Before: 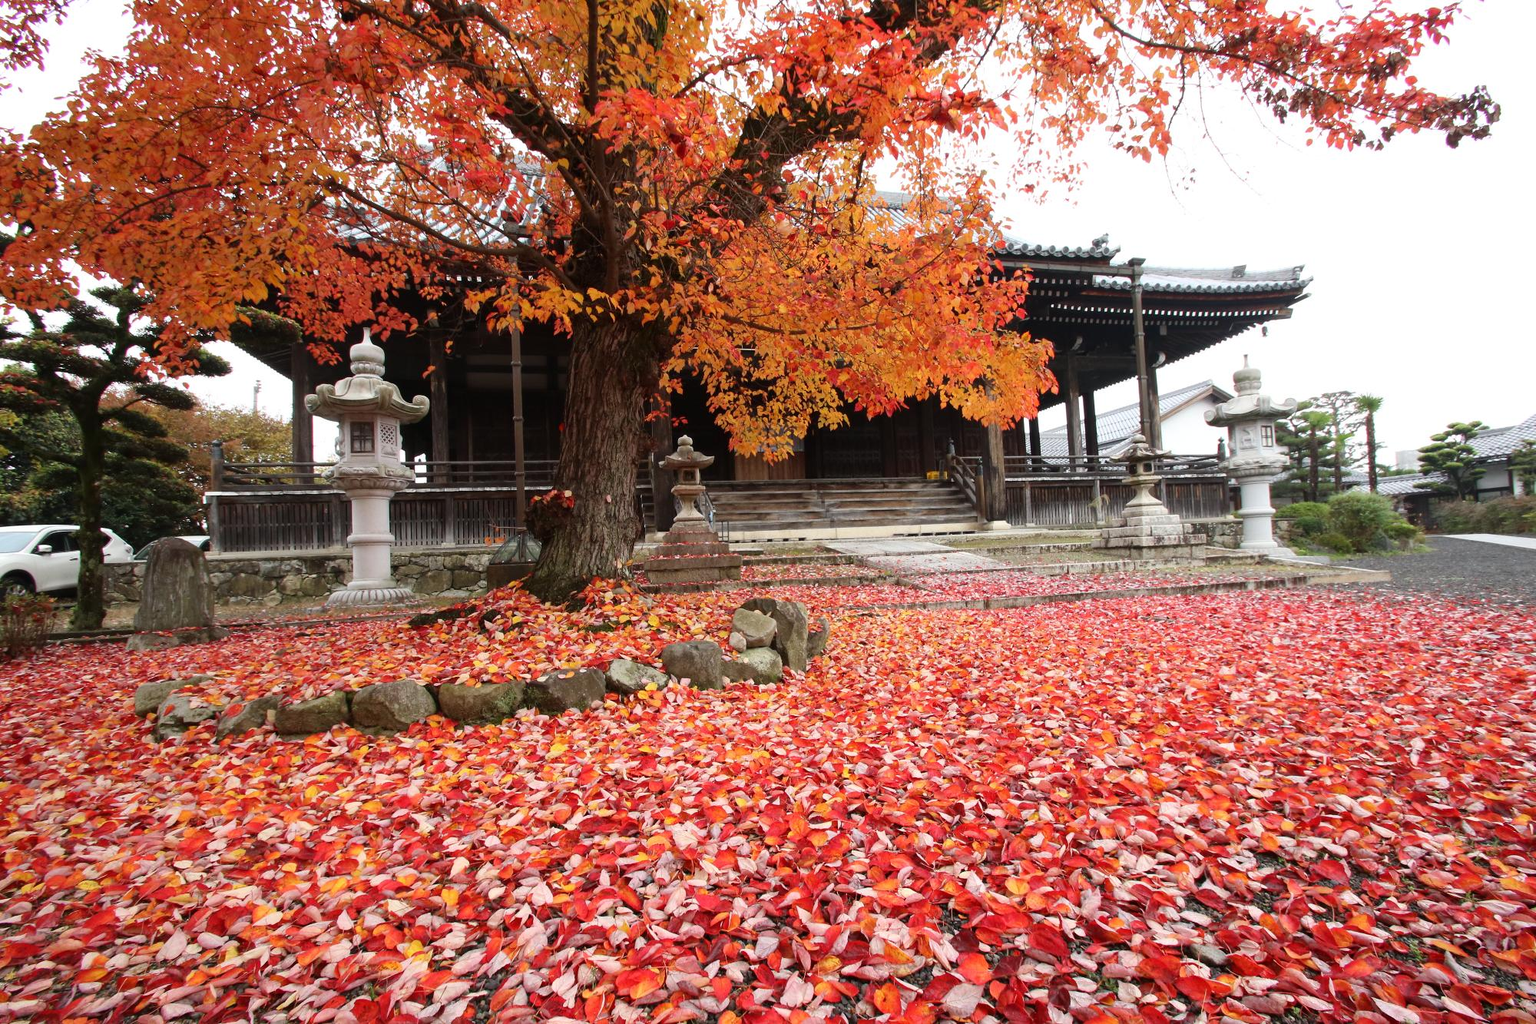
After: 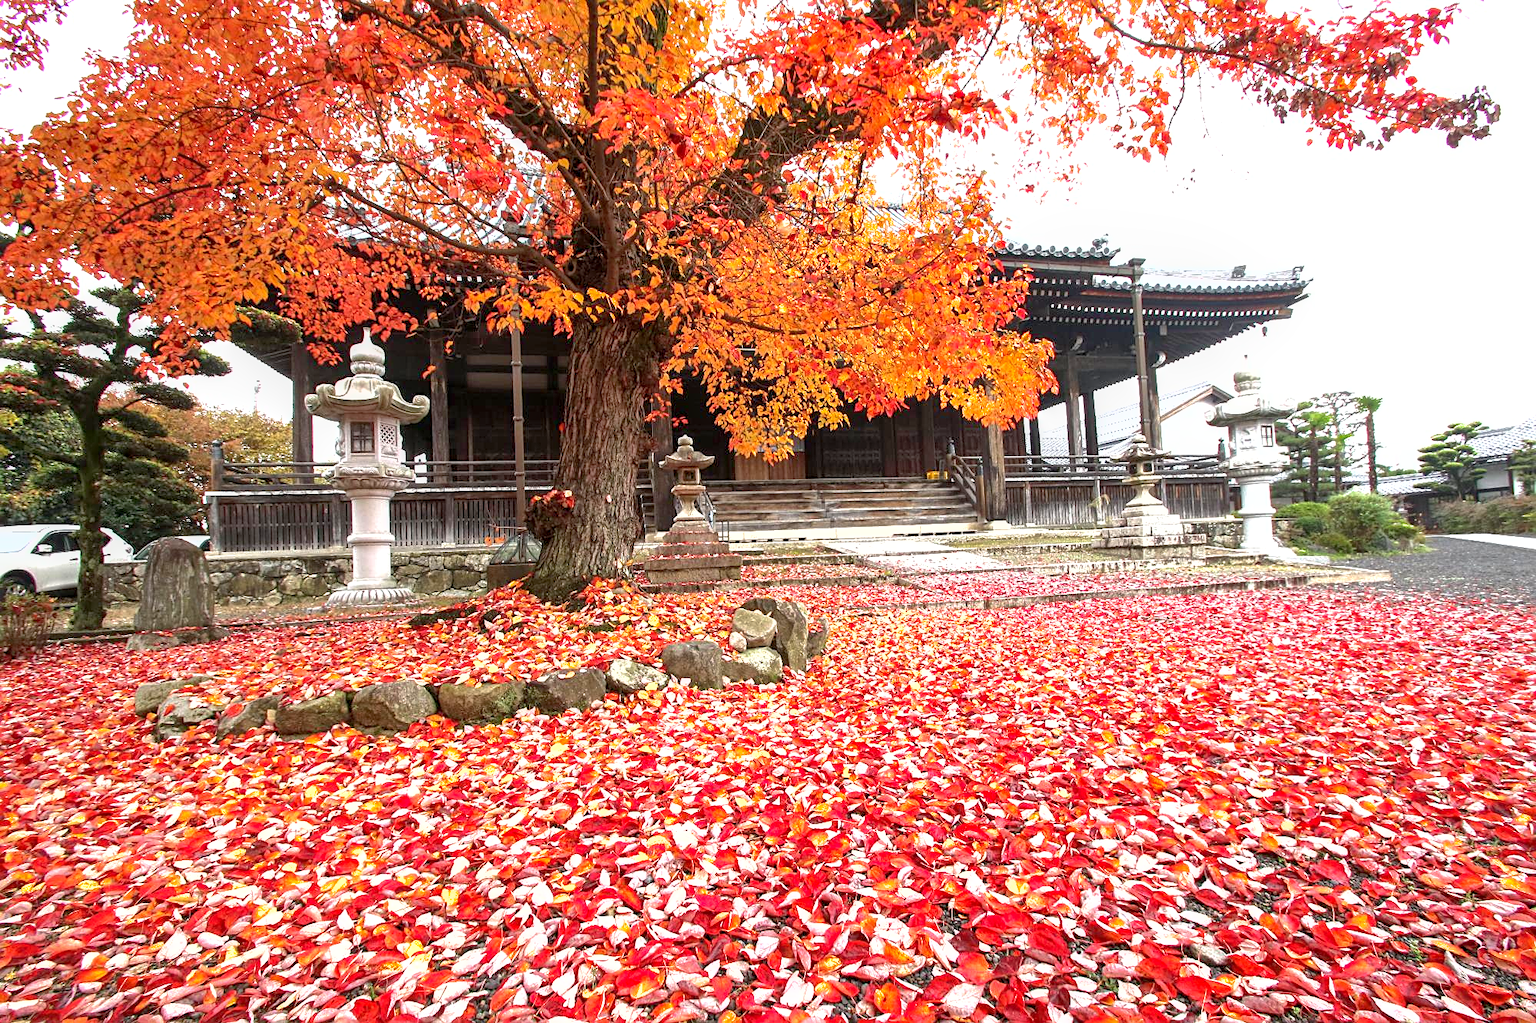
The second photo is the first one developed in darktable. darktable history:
sharpen: on, module defaults
exposure: black level correction 0.002, exposure 1 EV, compensate exposure bias true, compensate highlight preservation false
local contrast: on, module defaults
shadows and highlights: on, module defaults
